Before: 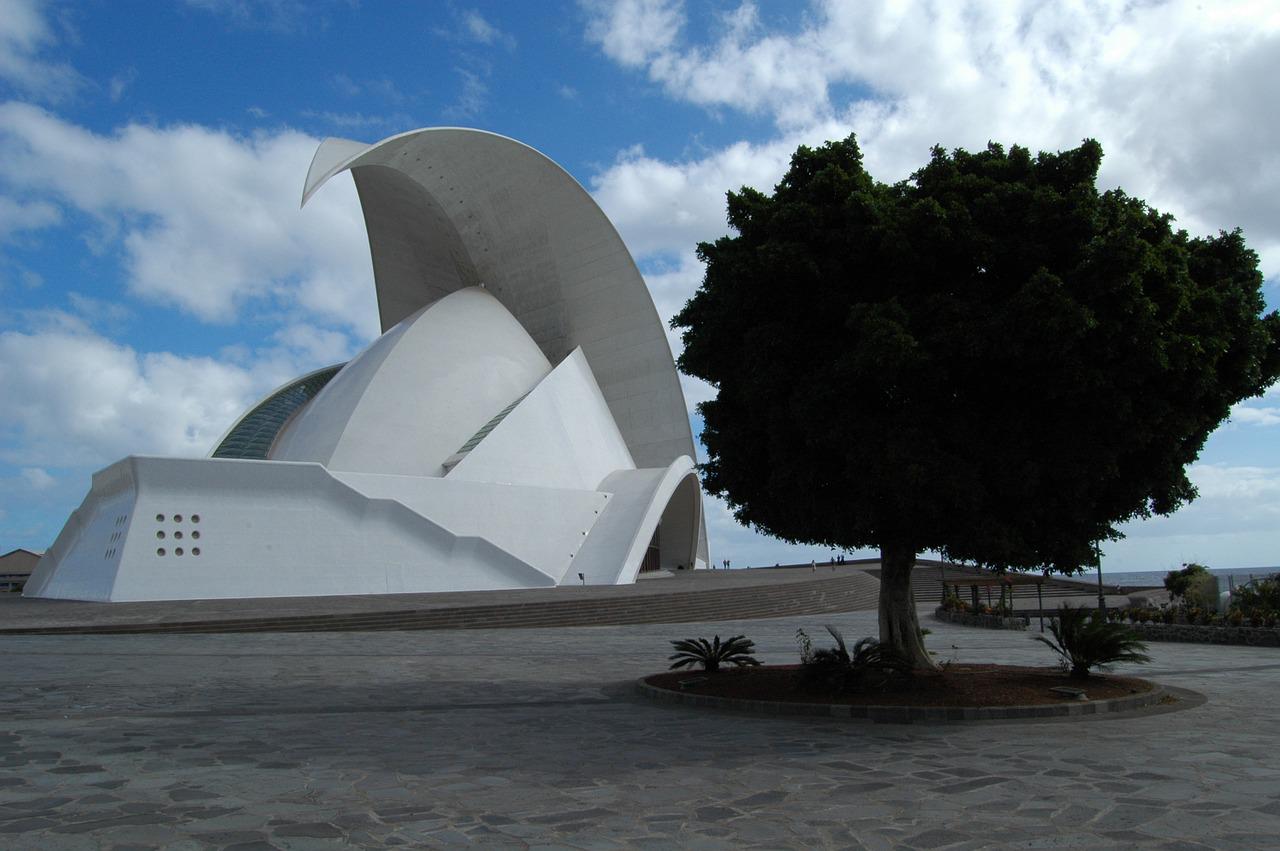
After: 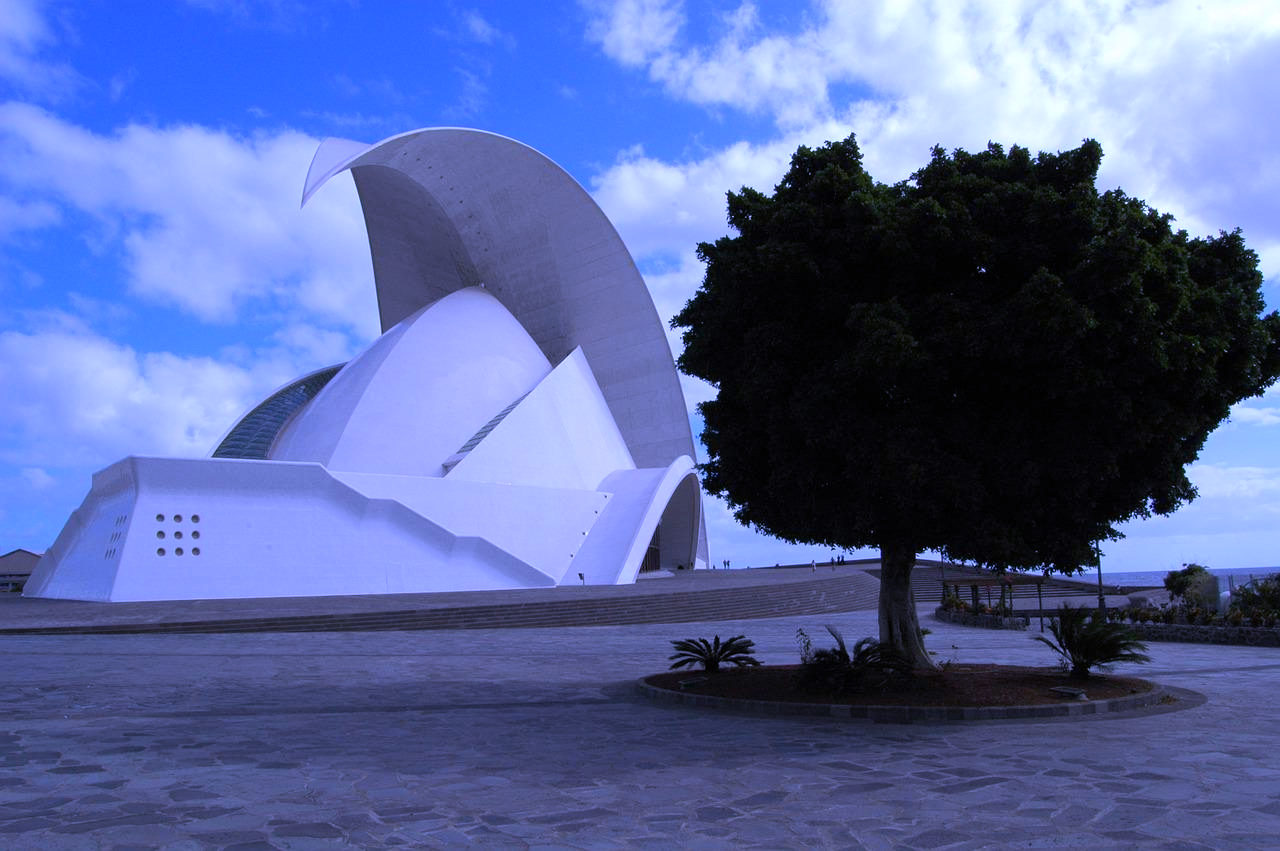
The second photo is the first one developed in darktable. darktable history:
color balance: input saturation 99%
white balance: red 0.98, blue 1.61
